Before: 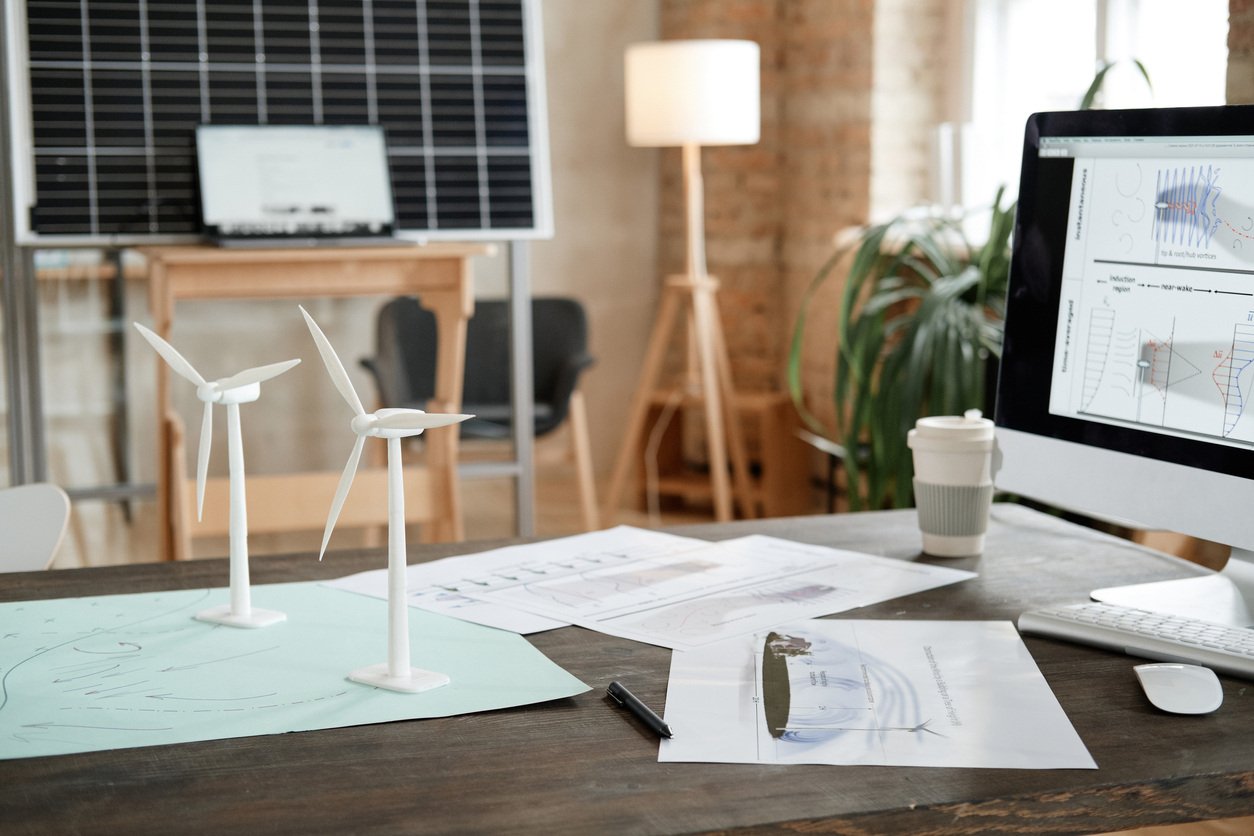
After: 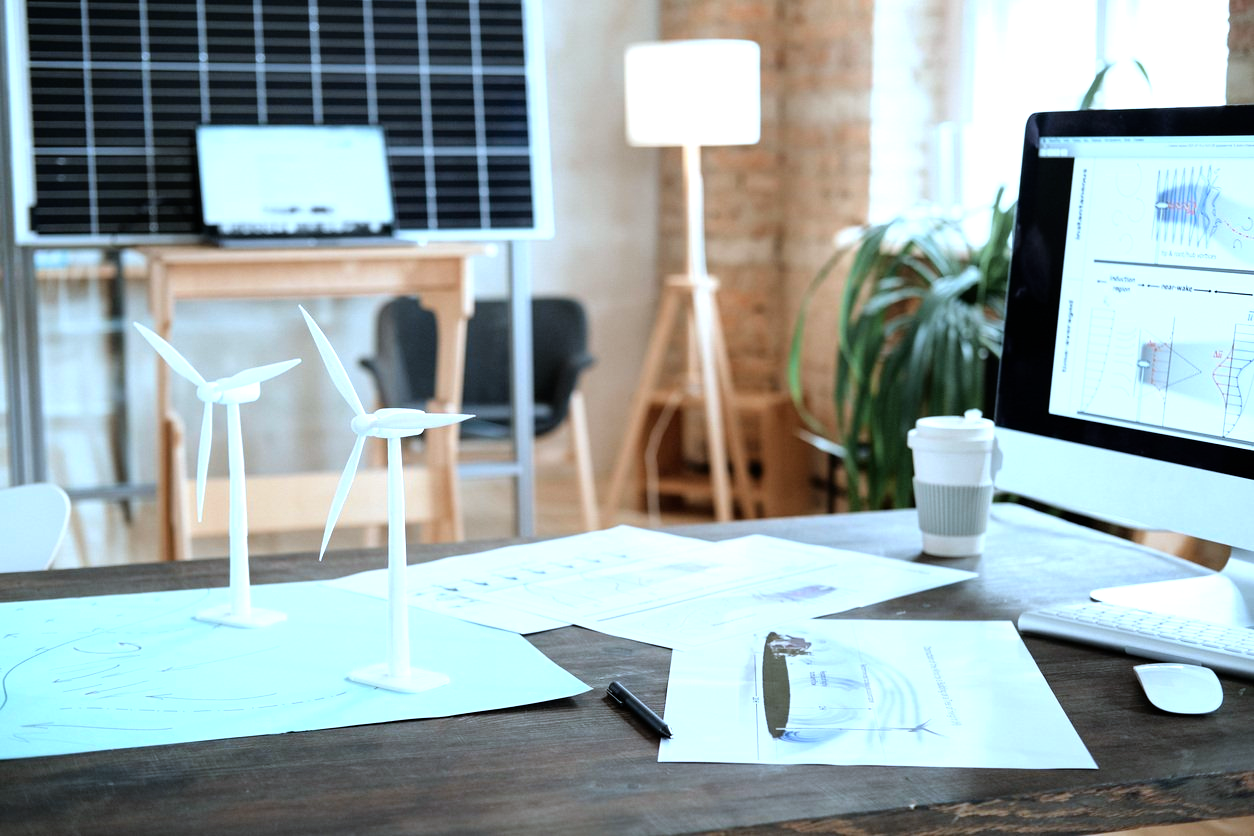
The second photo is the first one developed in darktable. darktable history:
tone equalizer: -8 EV -0.777 EV, -7 EV -0.7 EV, -6 EV -0.634 EV, -5 EV -0.402 EV, -3 EV 0.37 EV, -2 EV 0.6 EV, -1 EV 0.697 EV, +0 EV 0.732 EV
color calibration: output R [0.994, 0.059, -0.119, 0], output G [-0.036, 1.09, -0.119, 0], output B [0.078, -0.108, 0.961, 0], illuminant custom, x 0.389, y 0.387, temperature 3840.32 K
